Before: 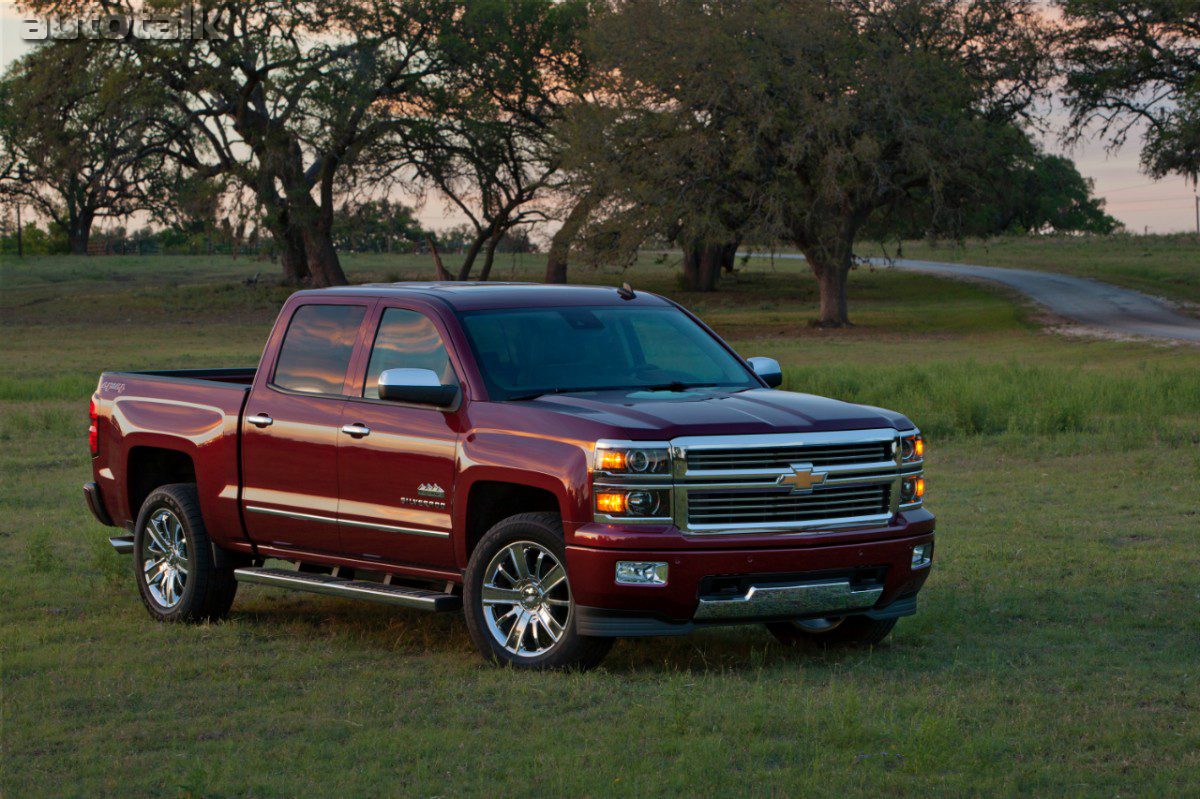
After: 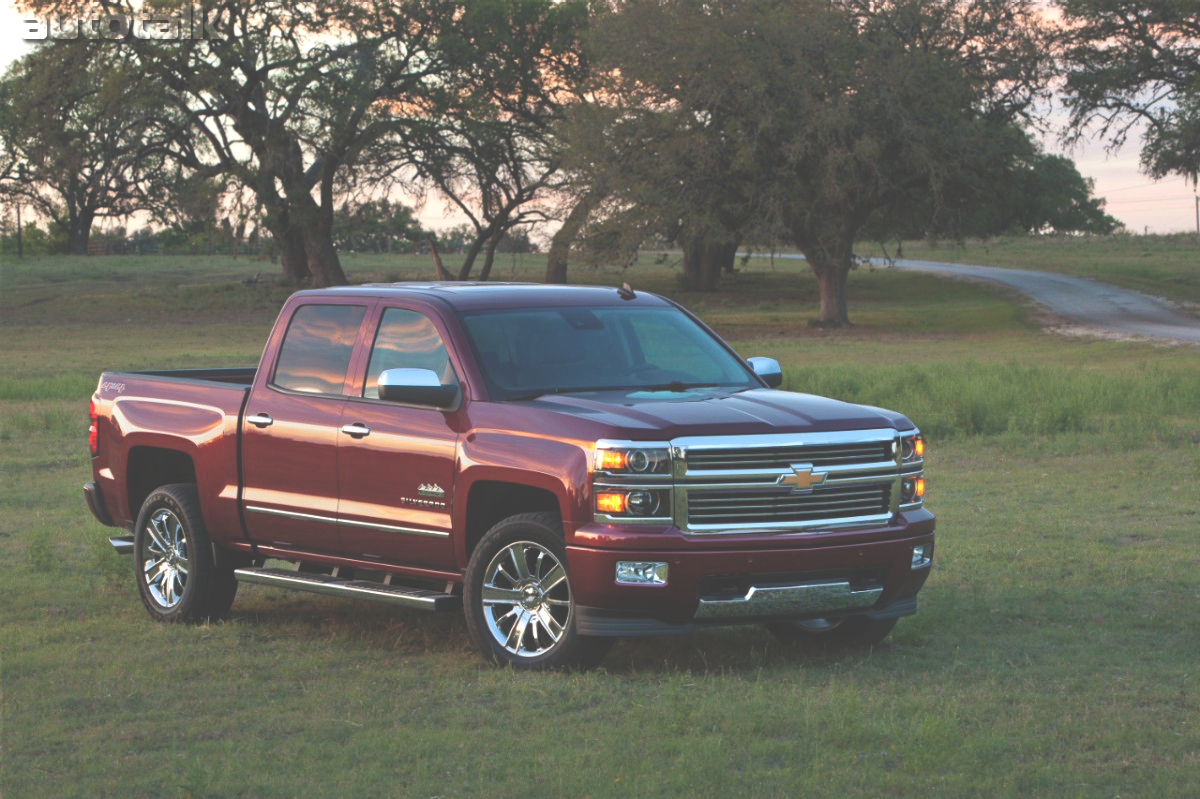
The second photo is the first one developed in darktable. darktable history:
exposure: black level correction -0.04, exposure 0.06 EV, compensate highlight preservation false
tone equalizer: -8 EV -0.74 EV, -7 EV -0.686 EV, -6 EV -0.634 EV, -5 EV -0.373 EV, -3 EV 0.392 EV, -2 EV 0.6 EV, -1 EV 0.68 EV, +0 EV 0.752 EV
